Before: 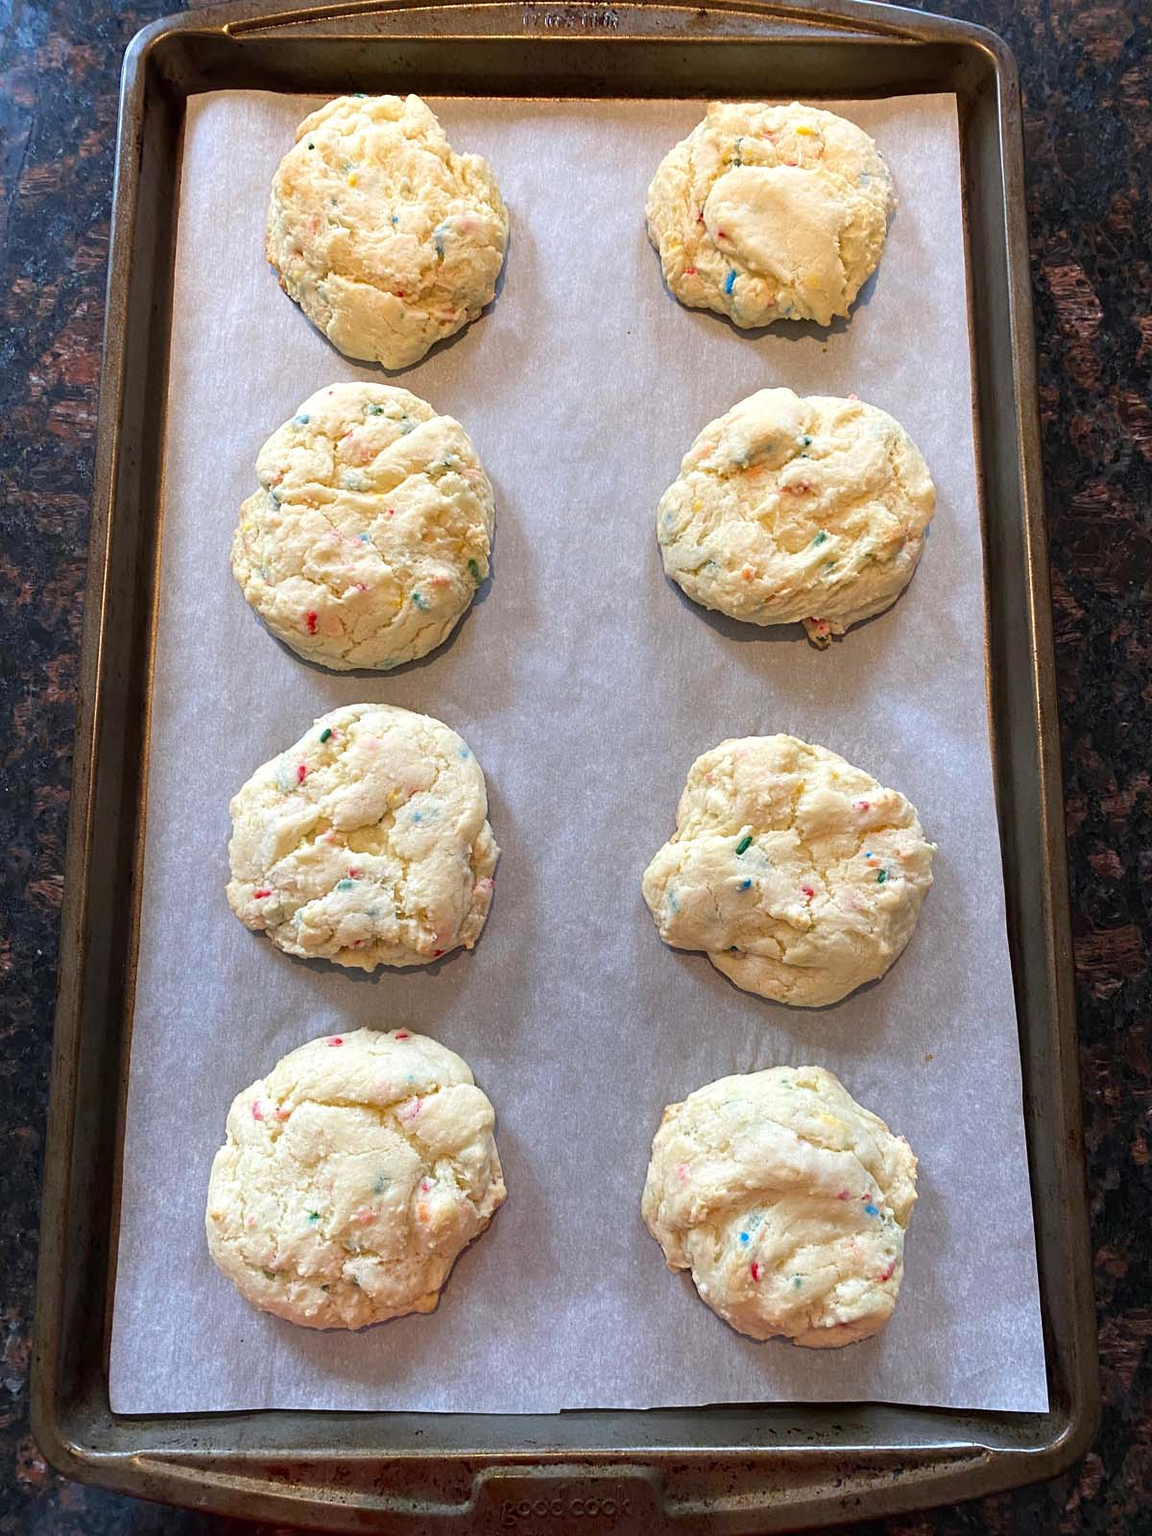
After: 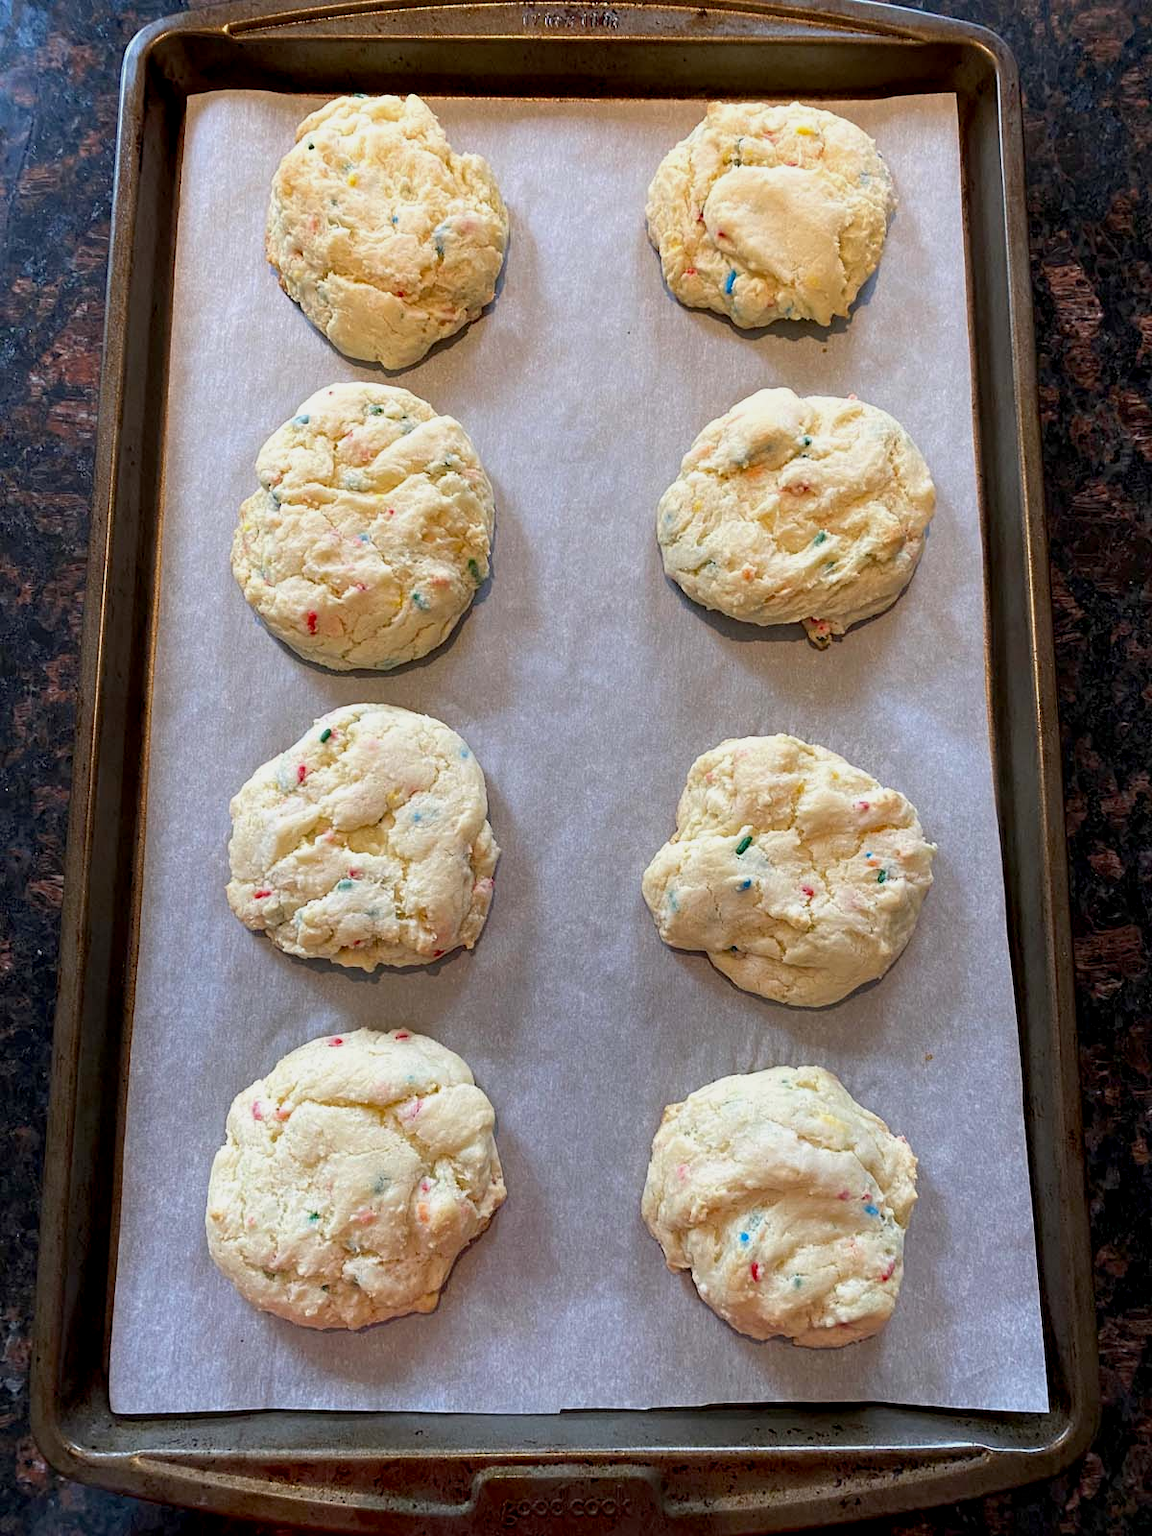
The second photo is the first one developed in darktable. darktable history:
exposure: black level correction 0.006, exposure -0.22 EV, compensate highlight preservation false
